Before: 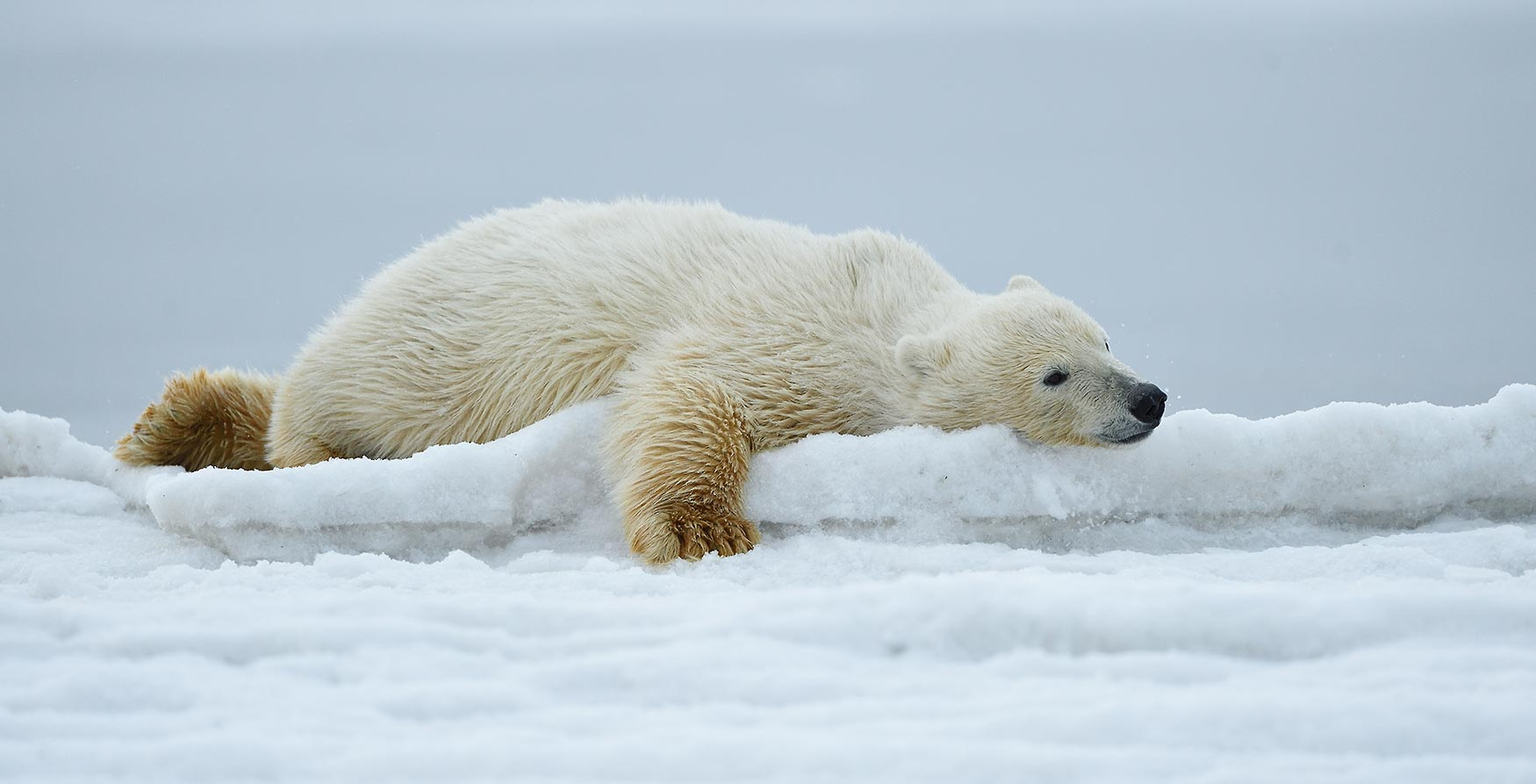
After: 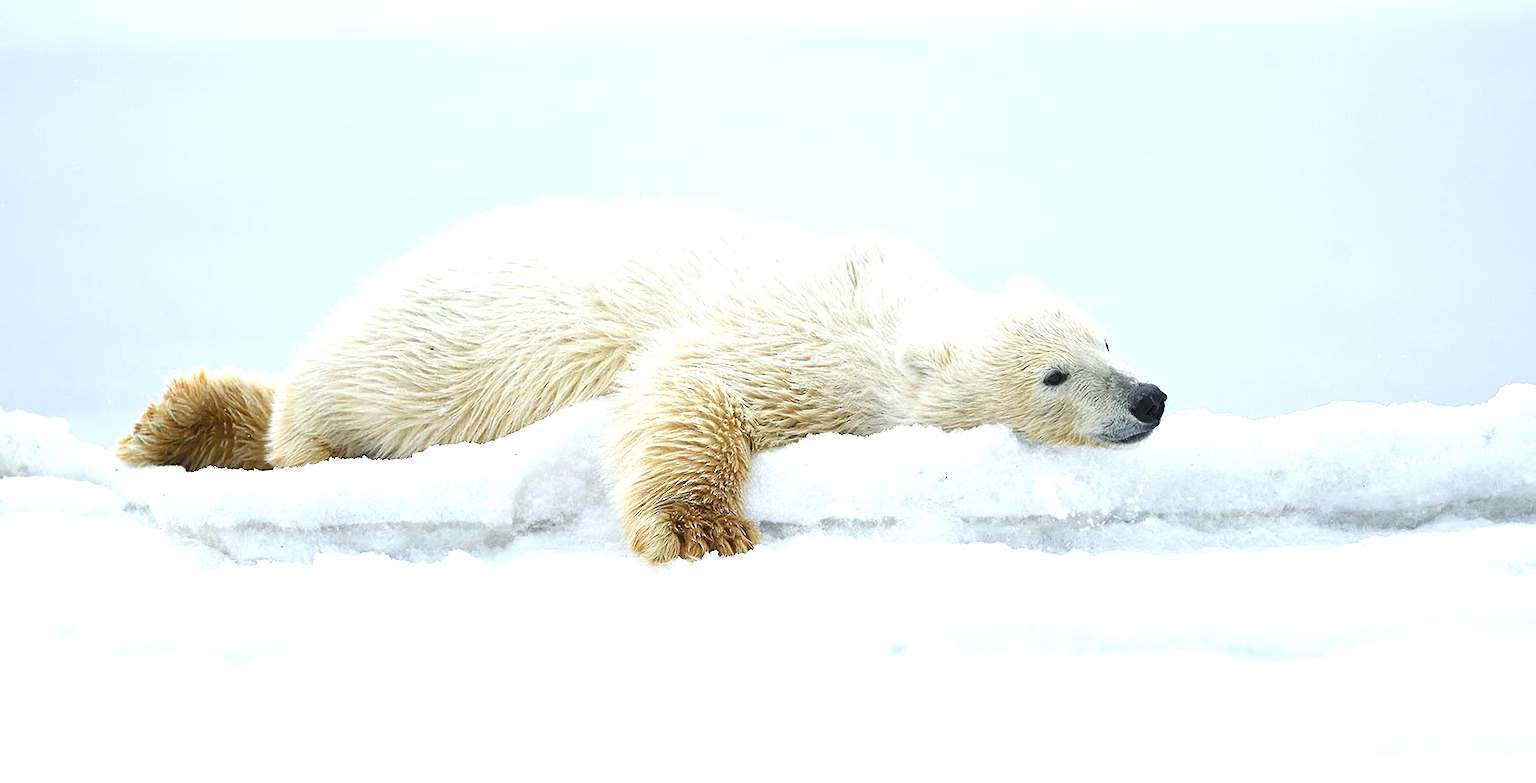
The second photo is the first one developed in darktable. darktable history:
exposure: exposure 0.914 EV, compensate exposure bias true, compensate highlight preservation false
